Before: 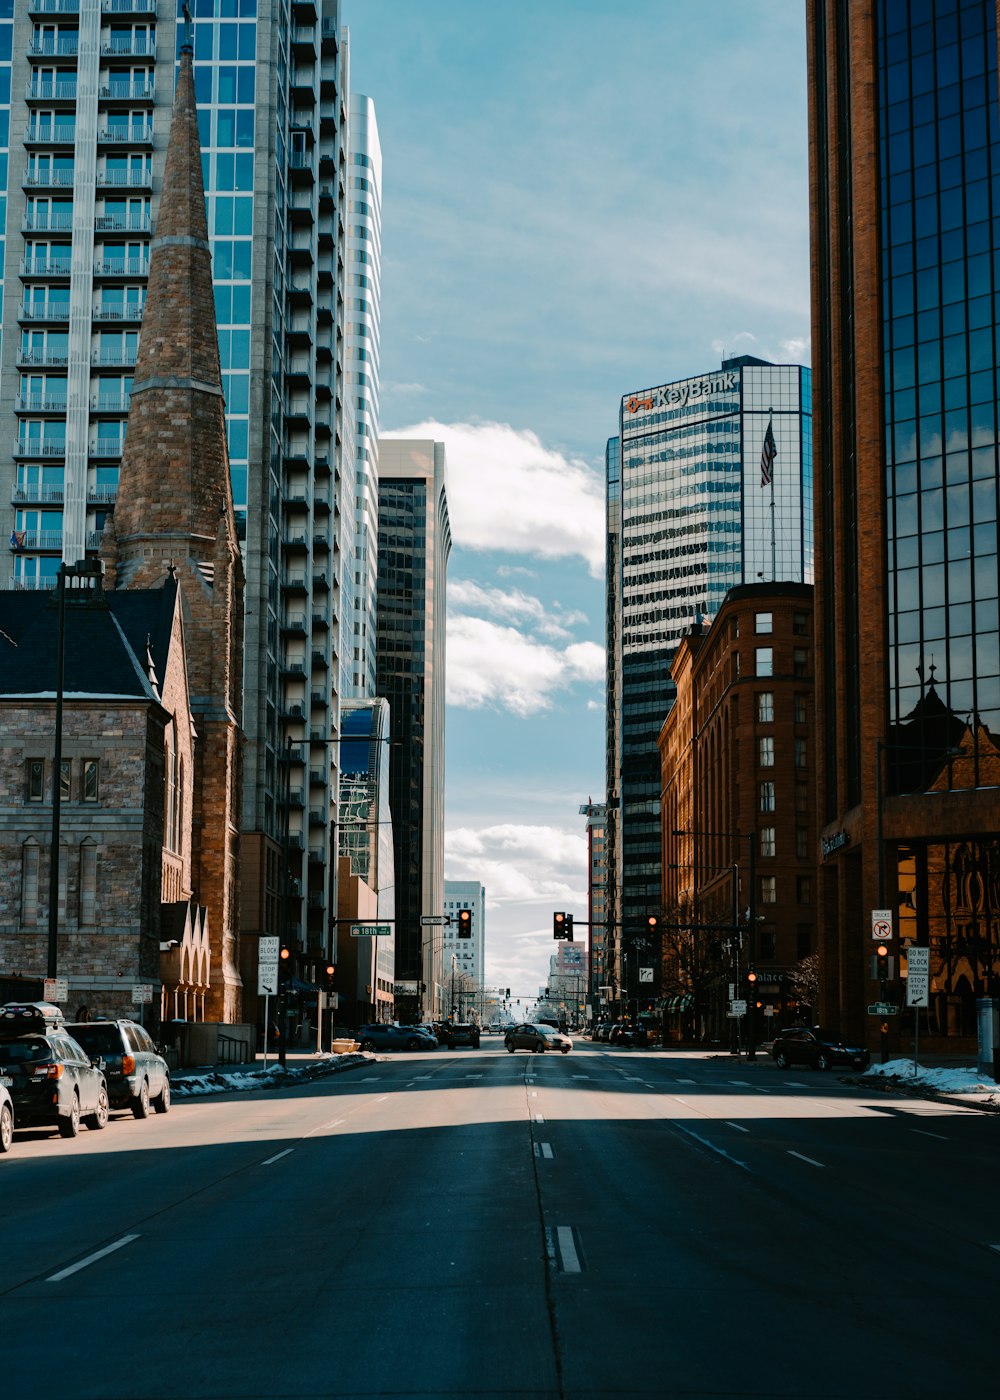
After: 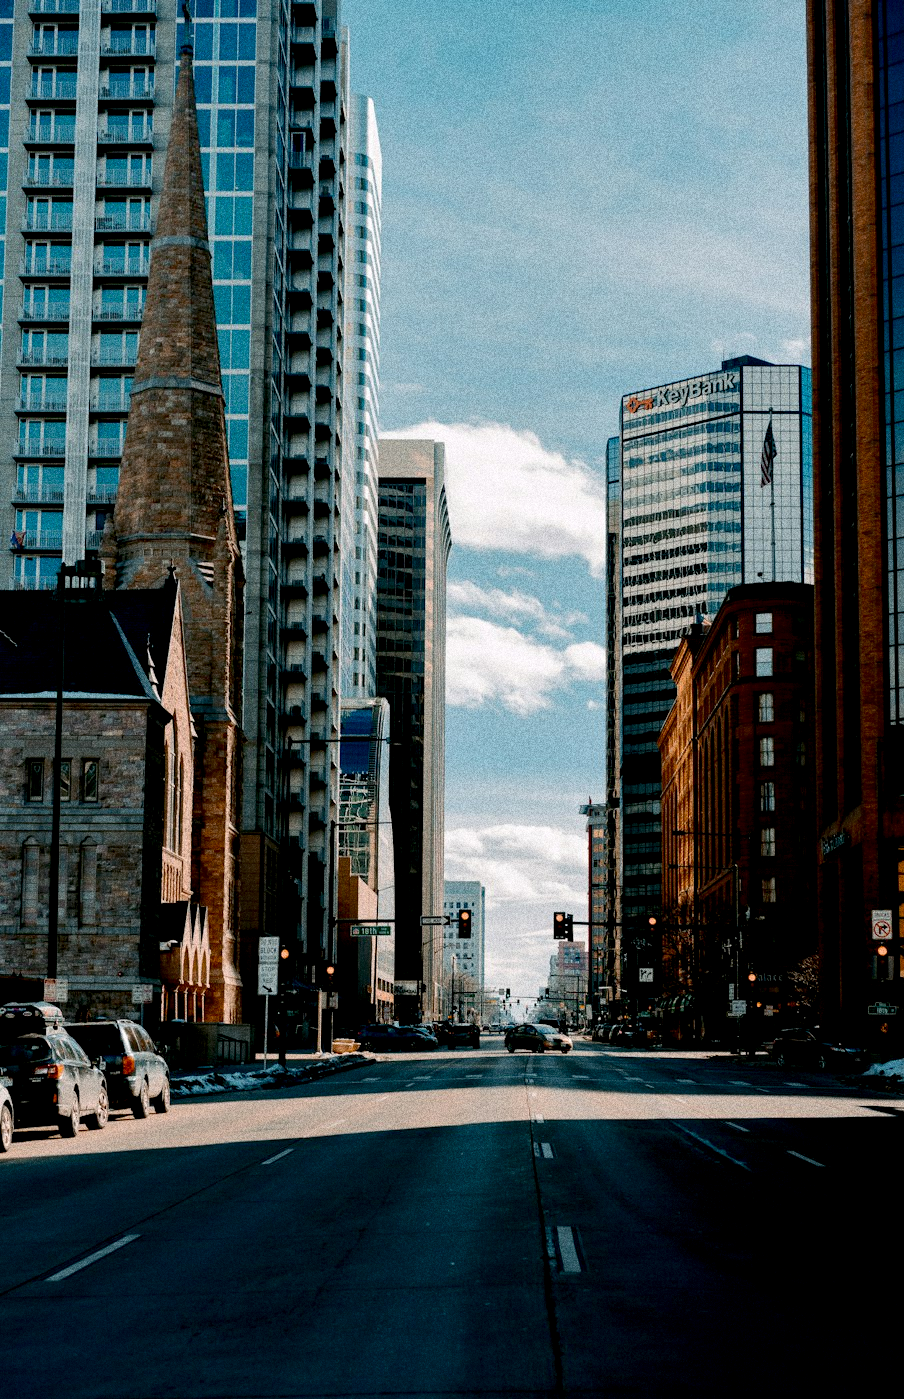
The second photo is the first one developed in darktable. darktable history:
grain: coarseness 14.49 ISO, strength 48.04%, mid-tones bias 35%
exposure: black level correction 0.012, compensate highlight preservation false
tone equalizer: -8 EV -0.55 EV
crop: right 9.509%, bottom 0.031%
